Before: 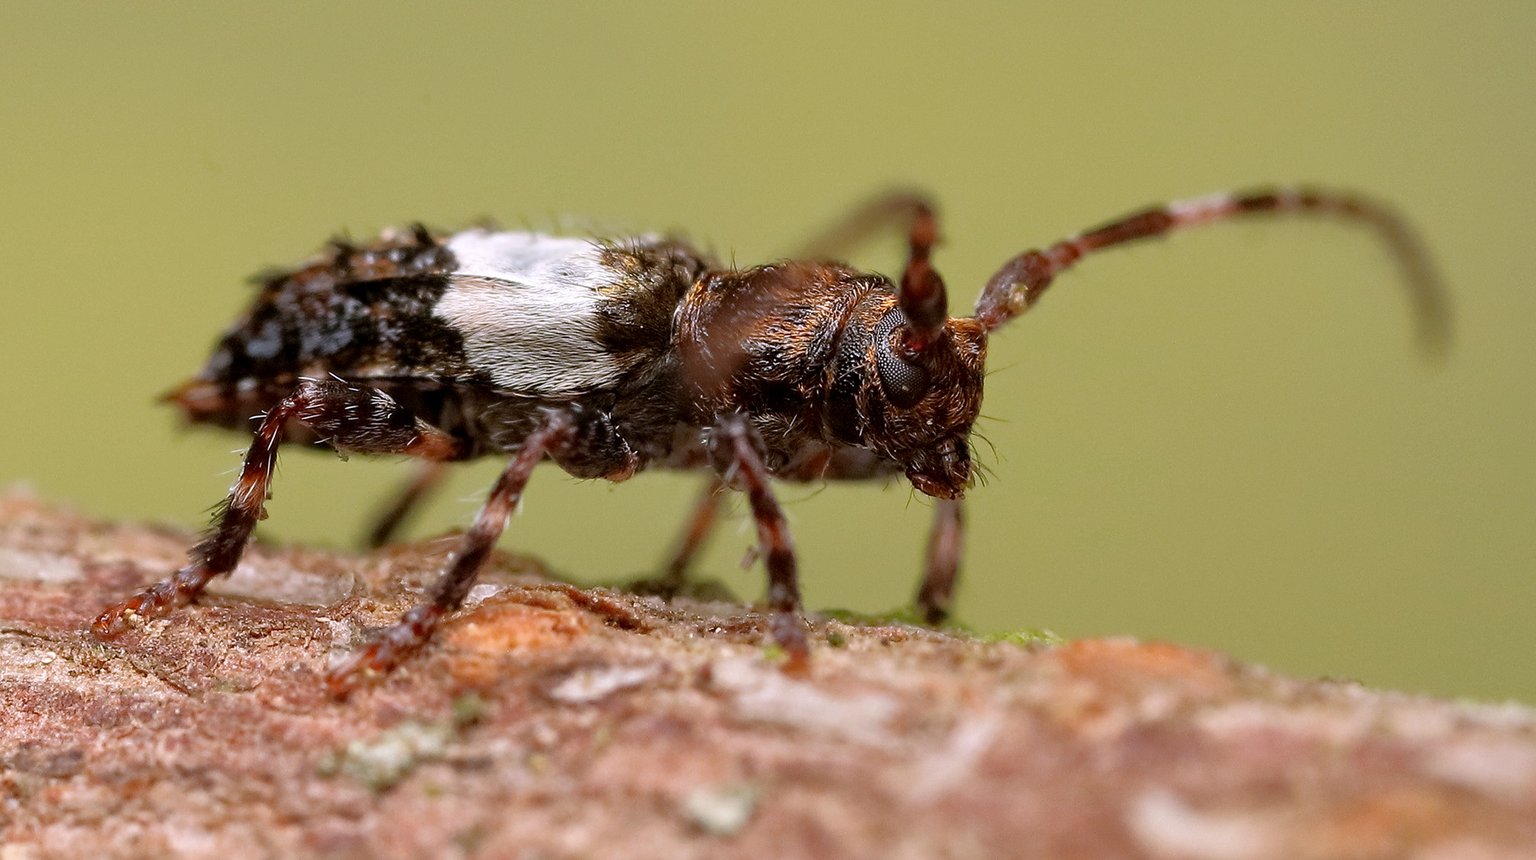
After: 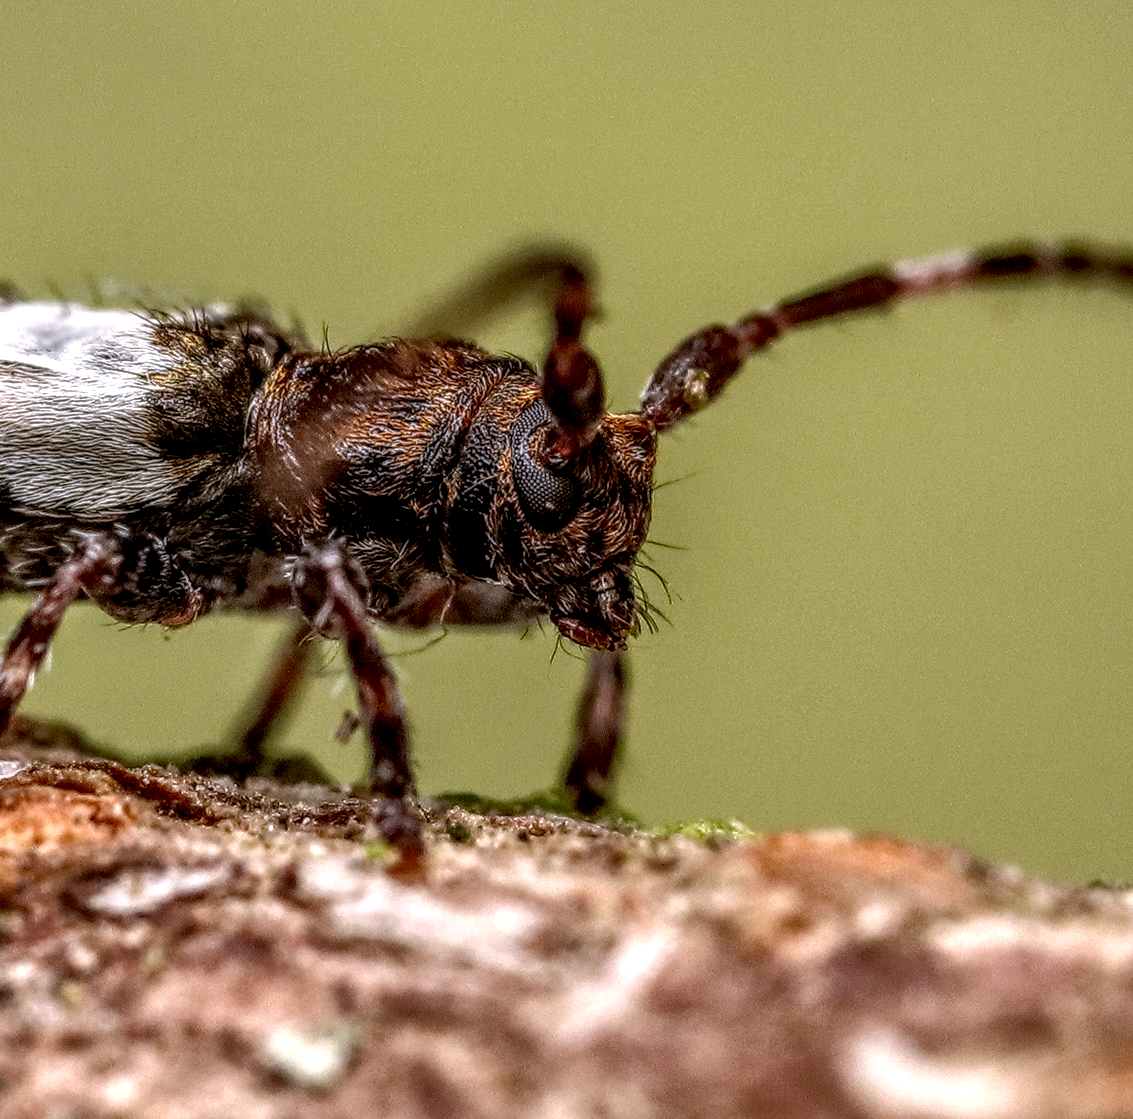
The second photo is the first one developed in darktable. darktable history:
crop: left 31.458%, top 0%, right 11.876%
local contrast: highlights 0%, shadows 0%, detail 300%, midtone range 0.3
